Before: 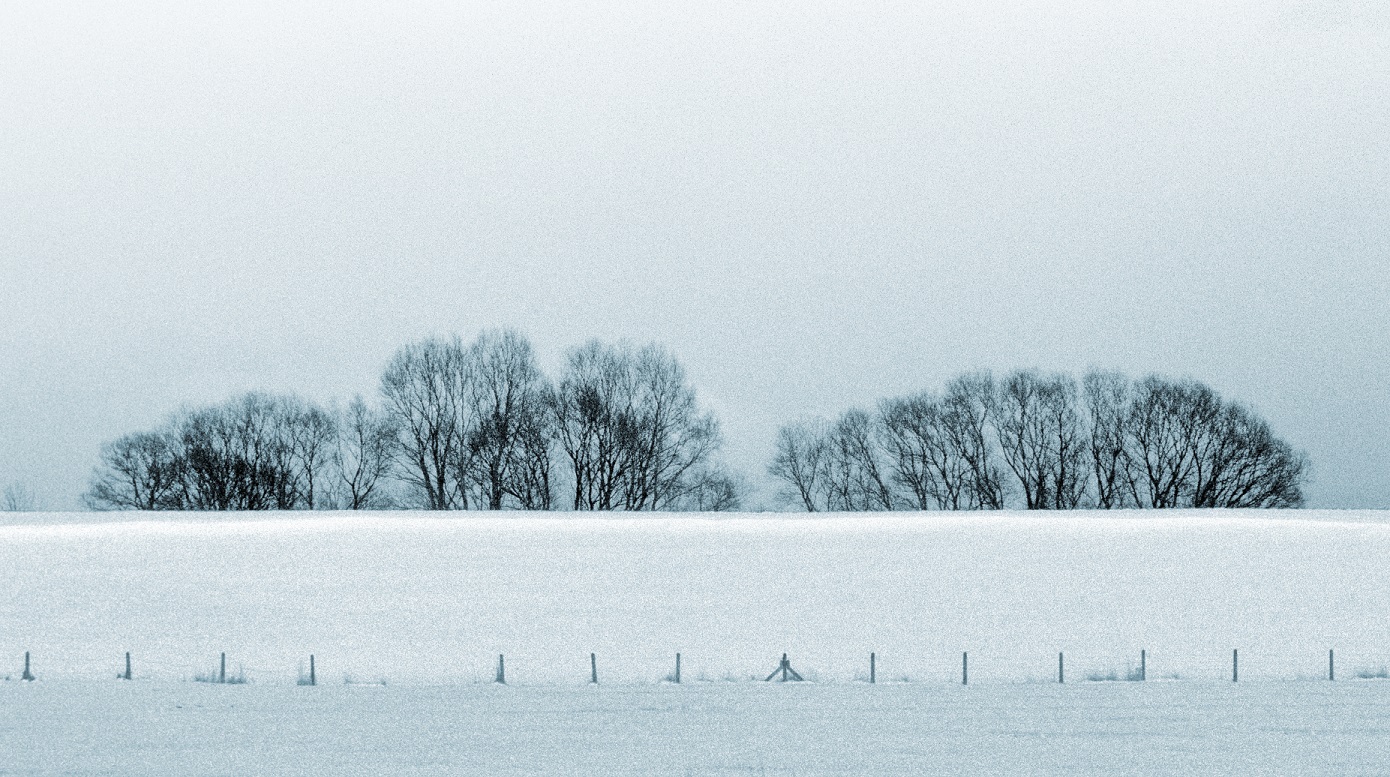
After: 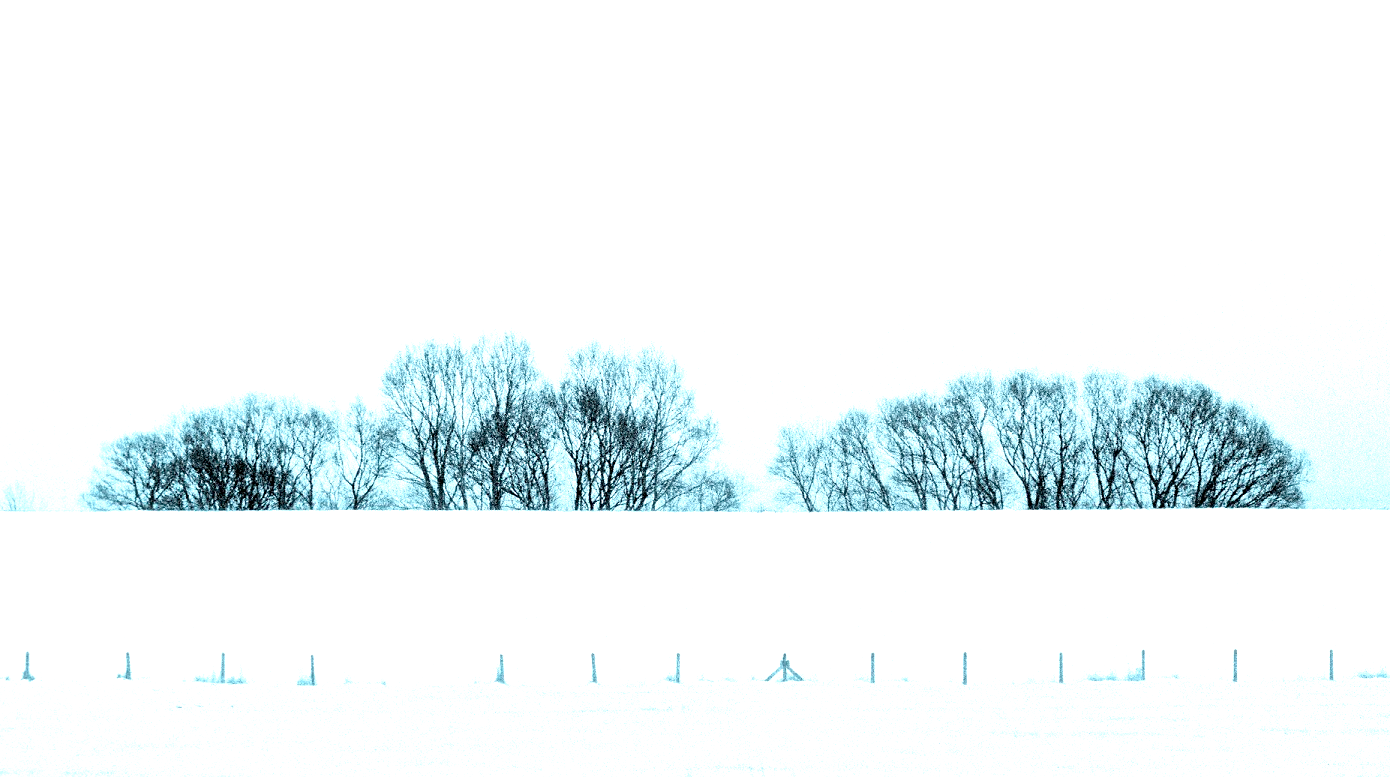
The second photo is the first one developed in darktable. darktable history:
exposure: black level correction 0.001, exposure 1.311 EV, compensate highlight preservation false
